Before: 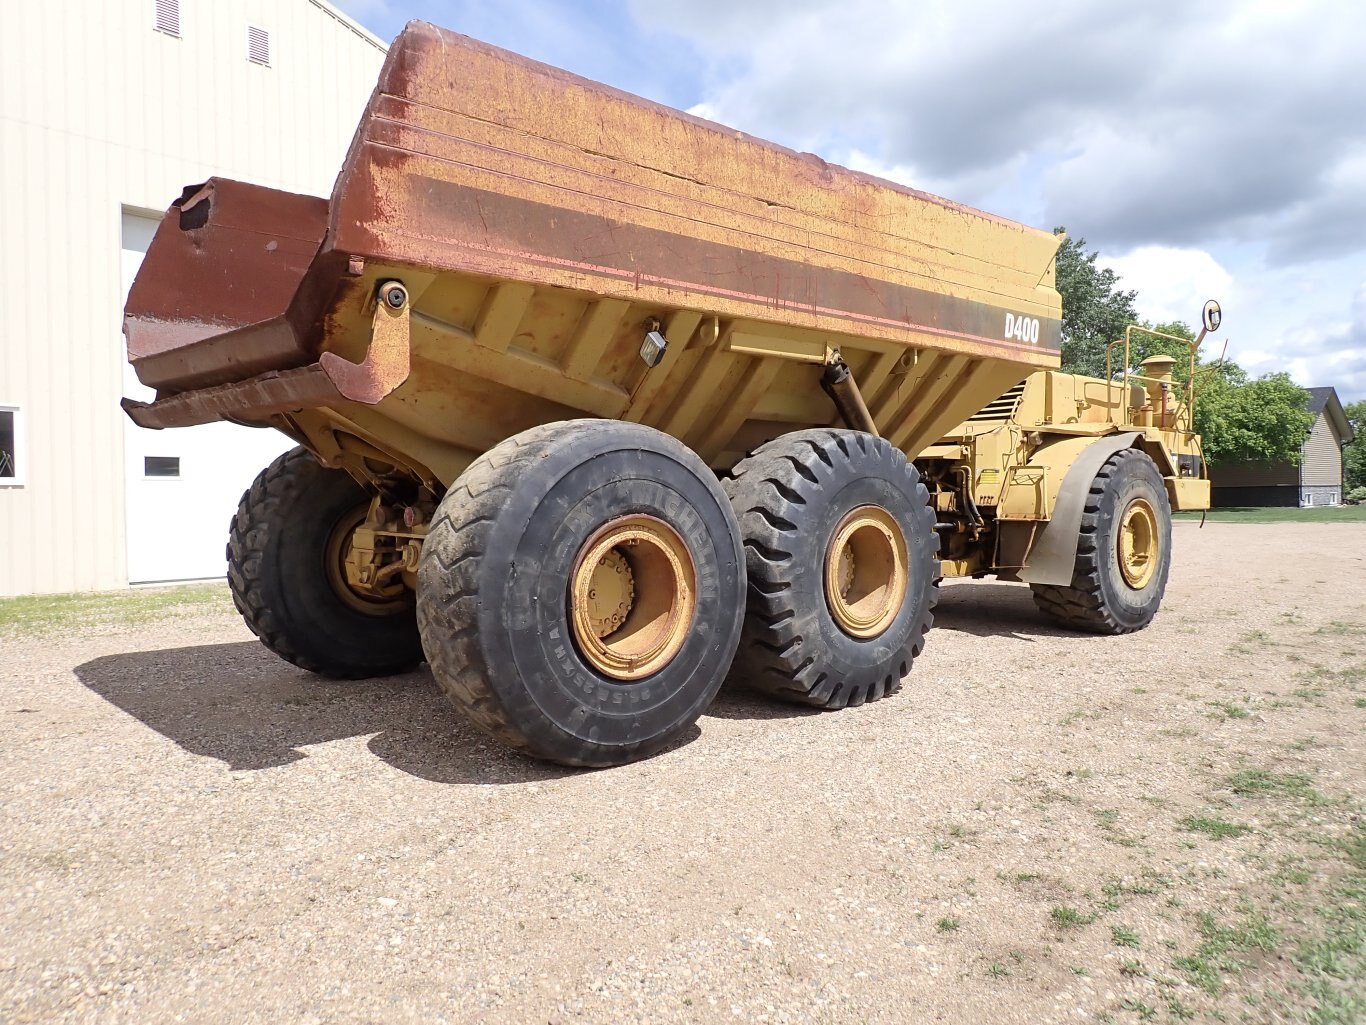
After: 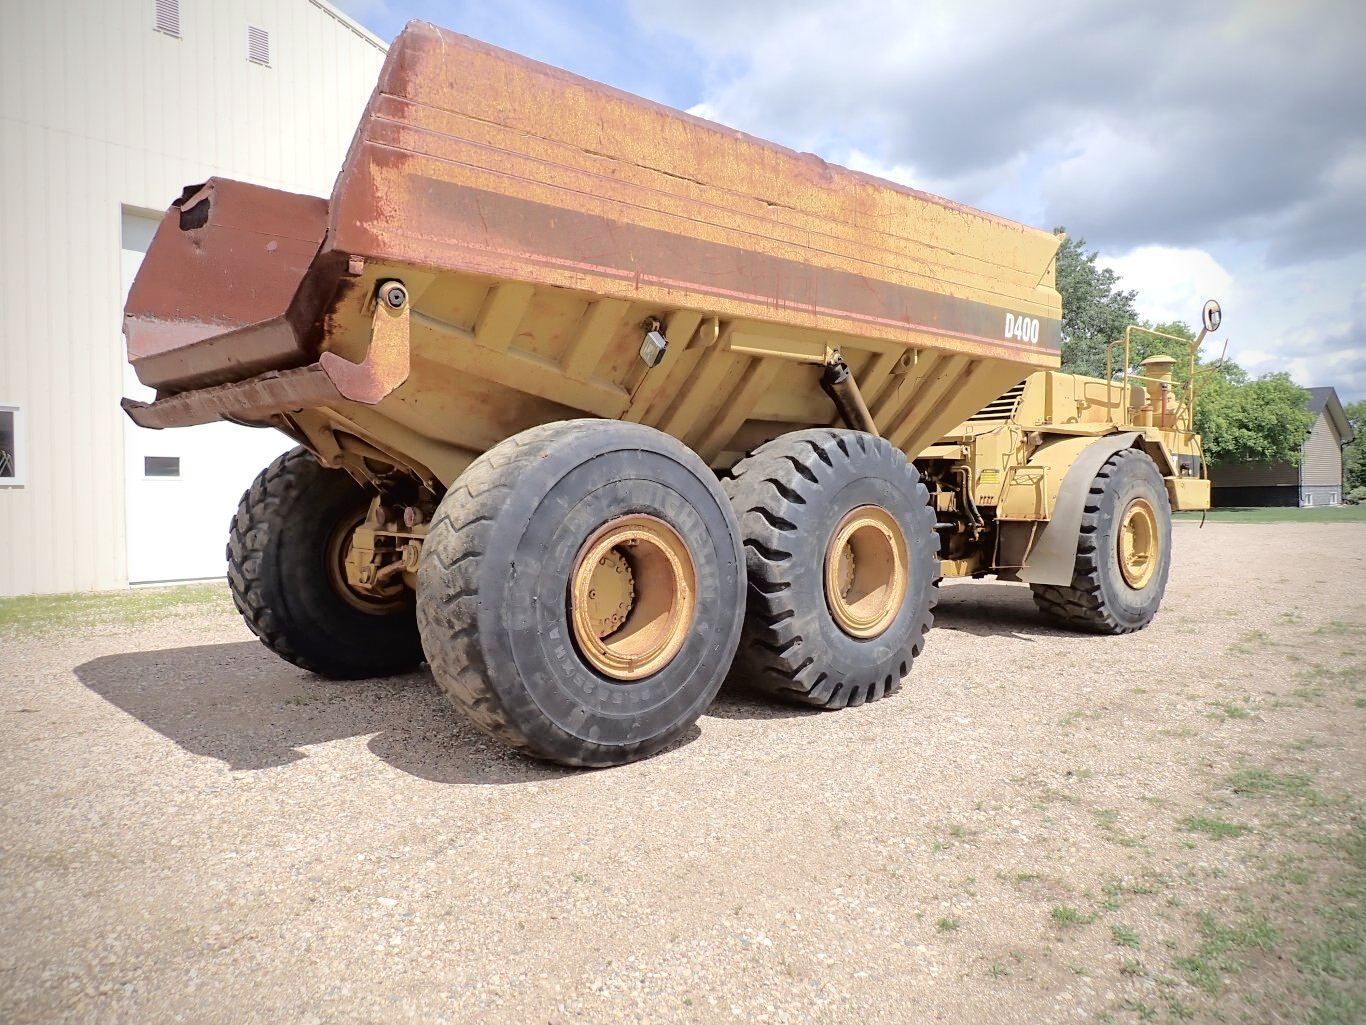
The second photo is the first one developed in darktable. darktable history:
tone curve: curves: ch0 [(0, 0) (0.003, 0.019) (0.011, 0.019) (0.025, 0.023) (0.044, 0.032) (0.069, 0.046) (0.1, 0.073) (0.136, 0.129) (0.177, 0.207) (0.224, 0.295) (0.277, 0.394) (0.335, 0.48) (0.399, 0.524) (0.468, 0.575) (0.543, 0.628) (0.623, 0.684) (0.709, 0.739) (0.801, 0.808) (0.898, 0.9) (1, 1)], color space Lab, independent channels, preserve colors none
vignetting: brightness -0.611, saturation 0
